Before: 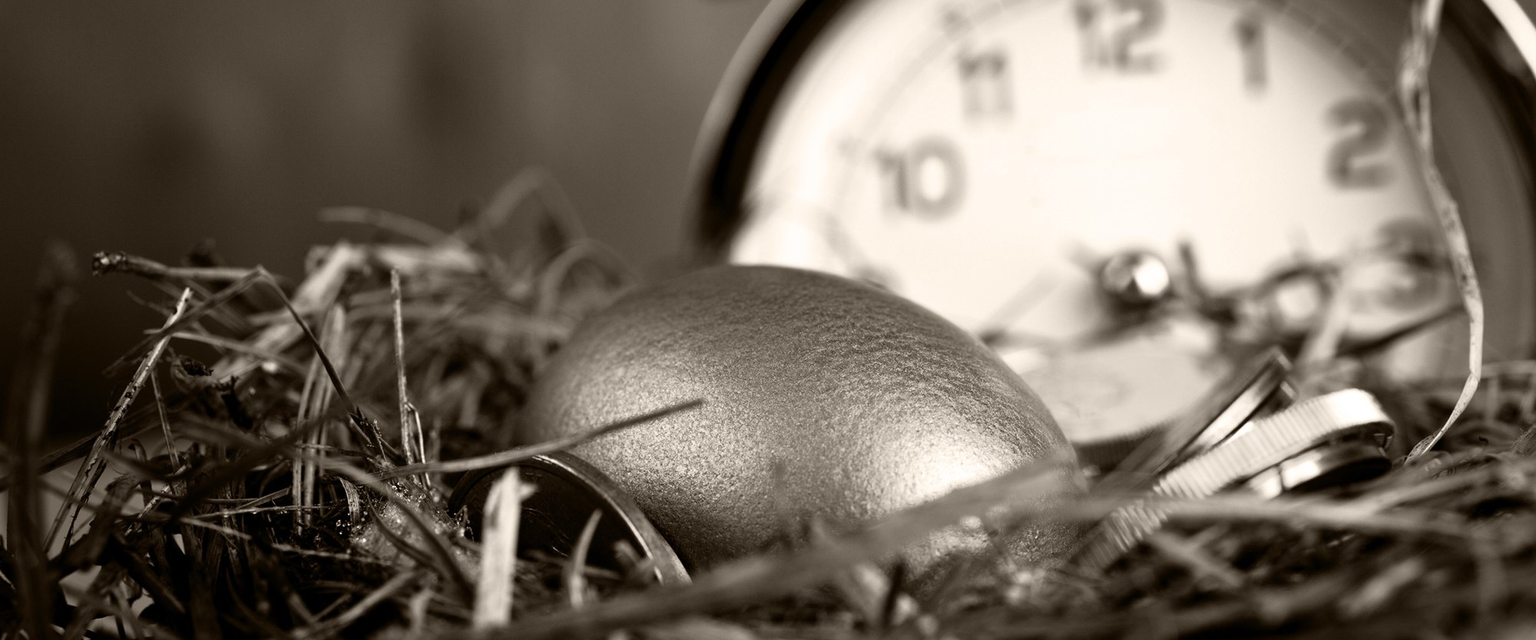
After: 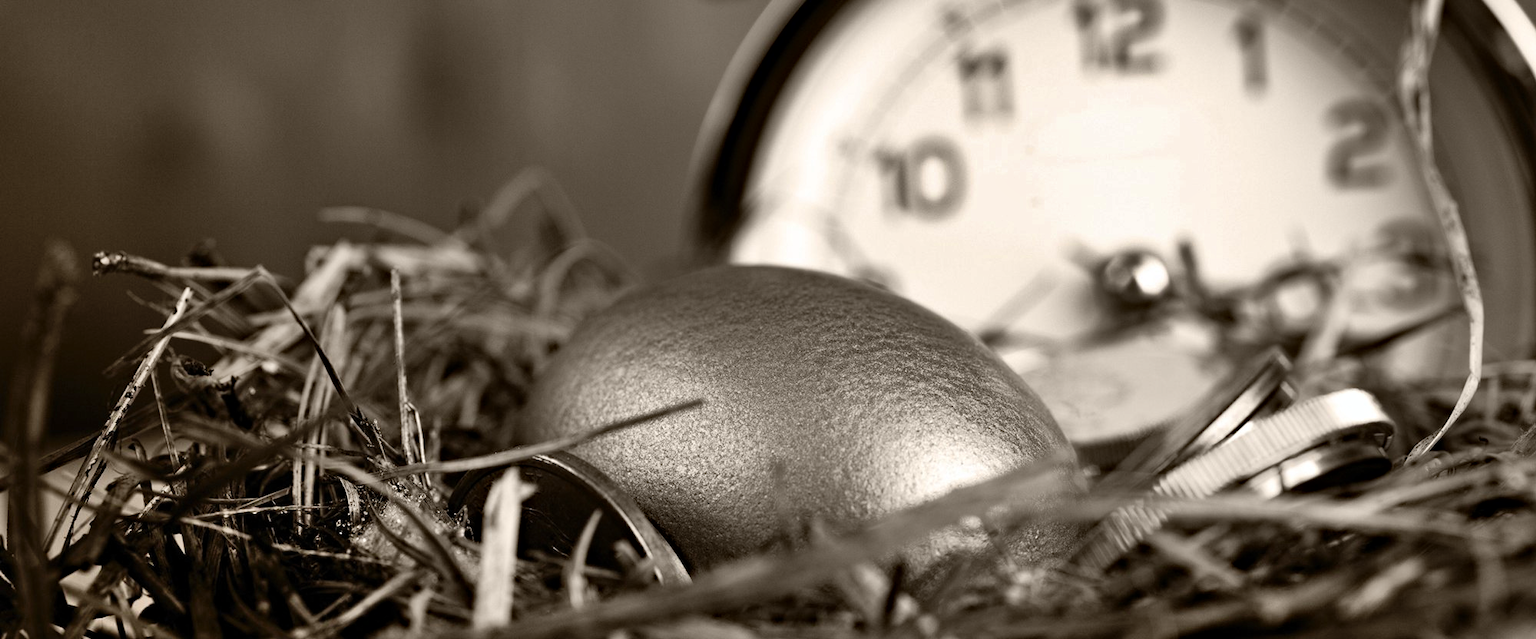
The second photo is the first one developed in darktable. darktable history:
shadows and highlights: low approximation 0.01, soften with gaussian
haze removal: compatibility mode true, adaptive false
